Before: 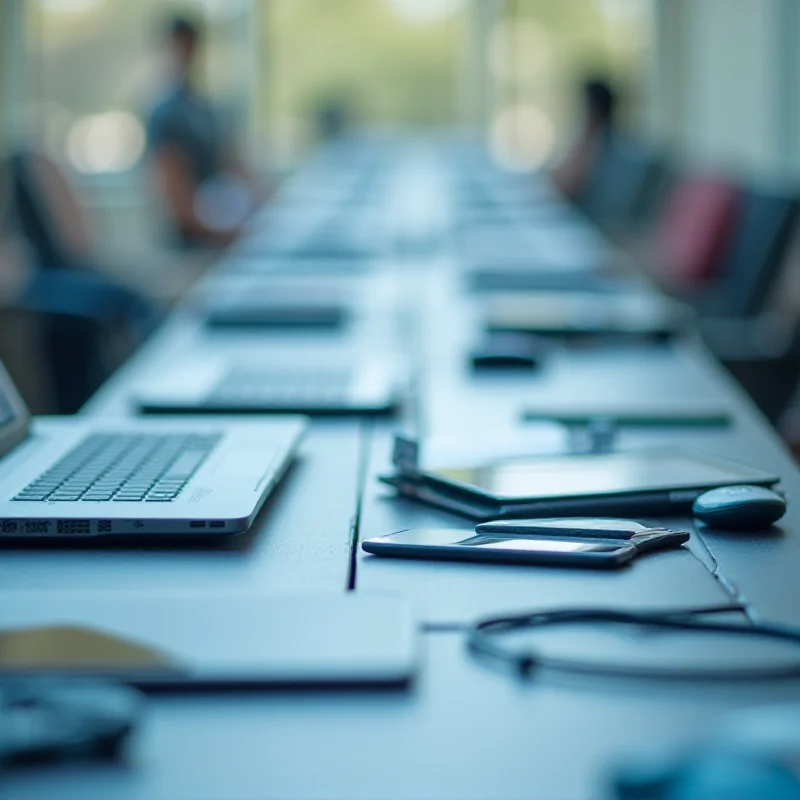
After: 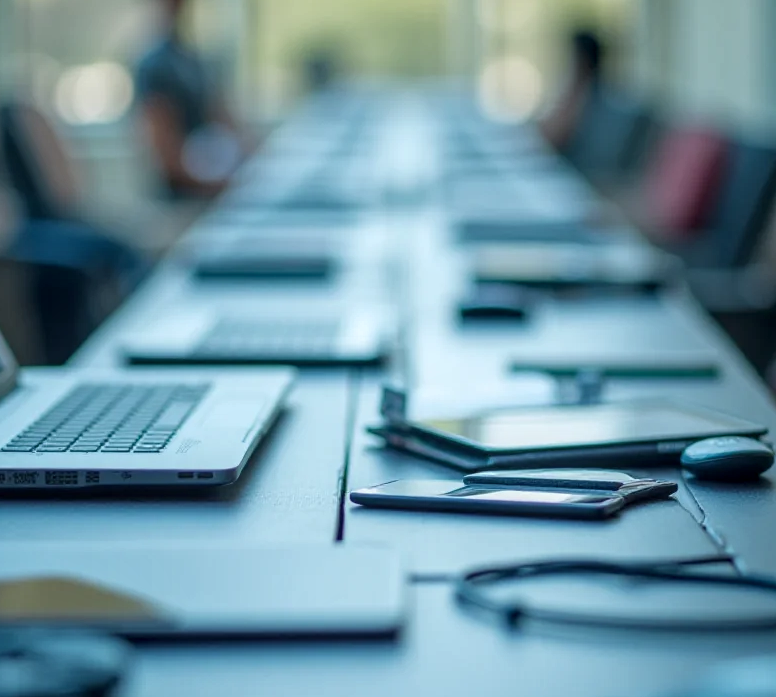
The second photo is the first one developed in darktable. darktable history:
crop: left 1.507%, top 6.147%, right 1.379%, bottom 6.637%
local contrast: on, module defaults
